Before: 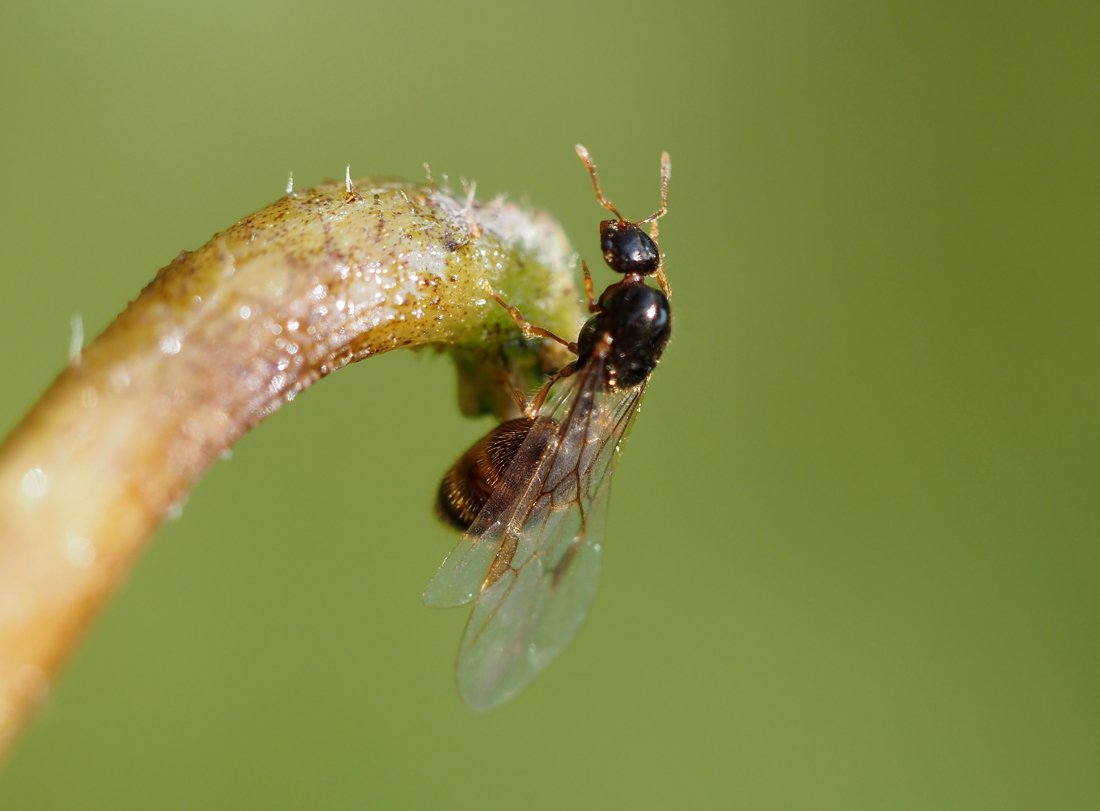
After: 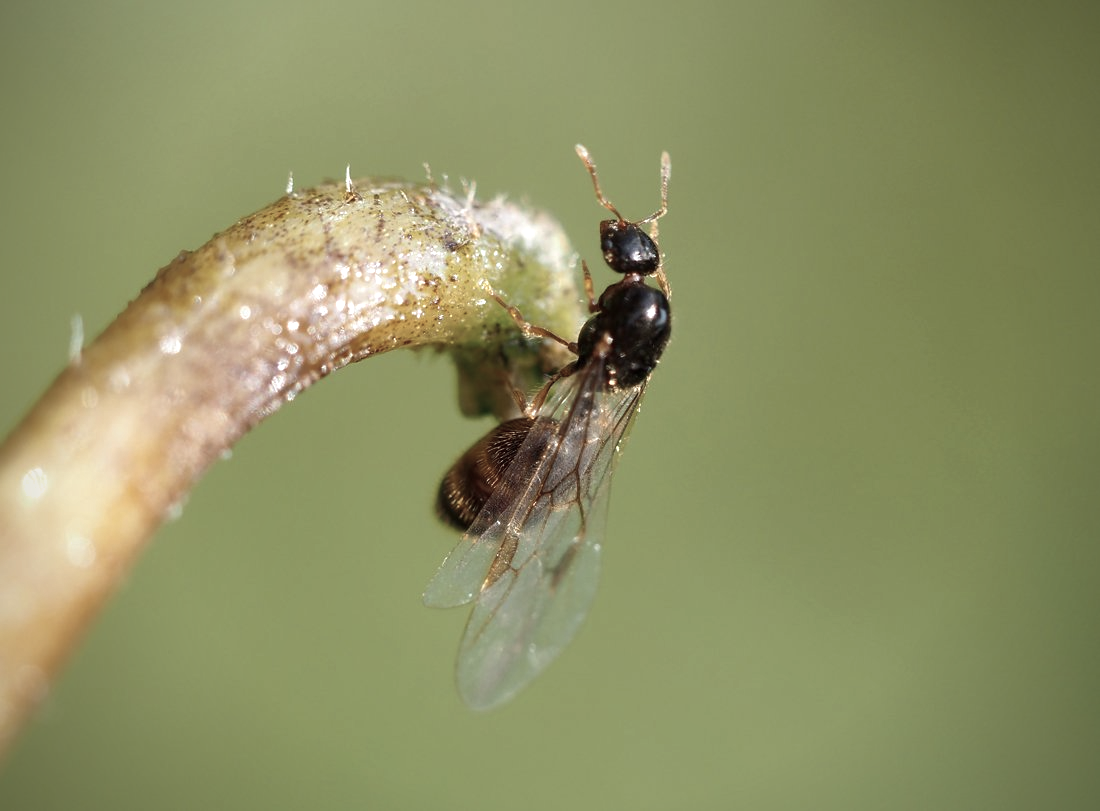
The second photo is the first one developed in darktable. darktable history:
exposure: compensate exposure bias true, compensate highlight preservation false
shadows and highlights: on, module defaults
tone equalizer: -8 EV -0.435 EV, -7 EV -0.372 EV, -6 EV -0.372 EV, -5 EV -0.206 EV, -3 EV 0.241 EV, -2 EV 0.316 EV, -1 EV 0.399 EV, +0 EV 0.438 EV, mask exposure compensation -0.496 EV
contrast brightness saturation: contrast 0.099, saturation -0.377
vignetting: saturation -0.022, center (0.034, -0.09)
